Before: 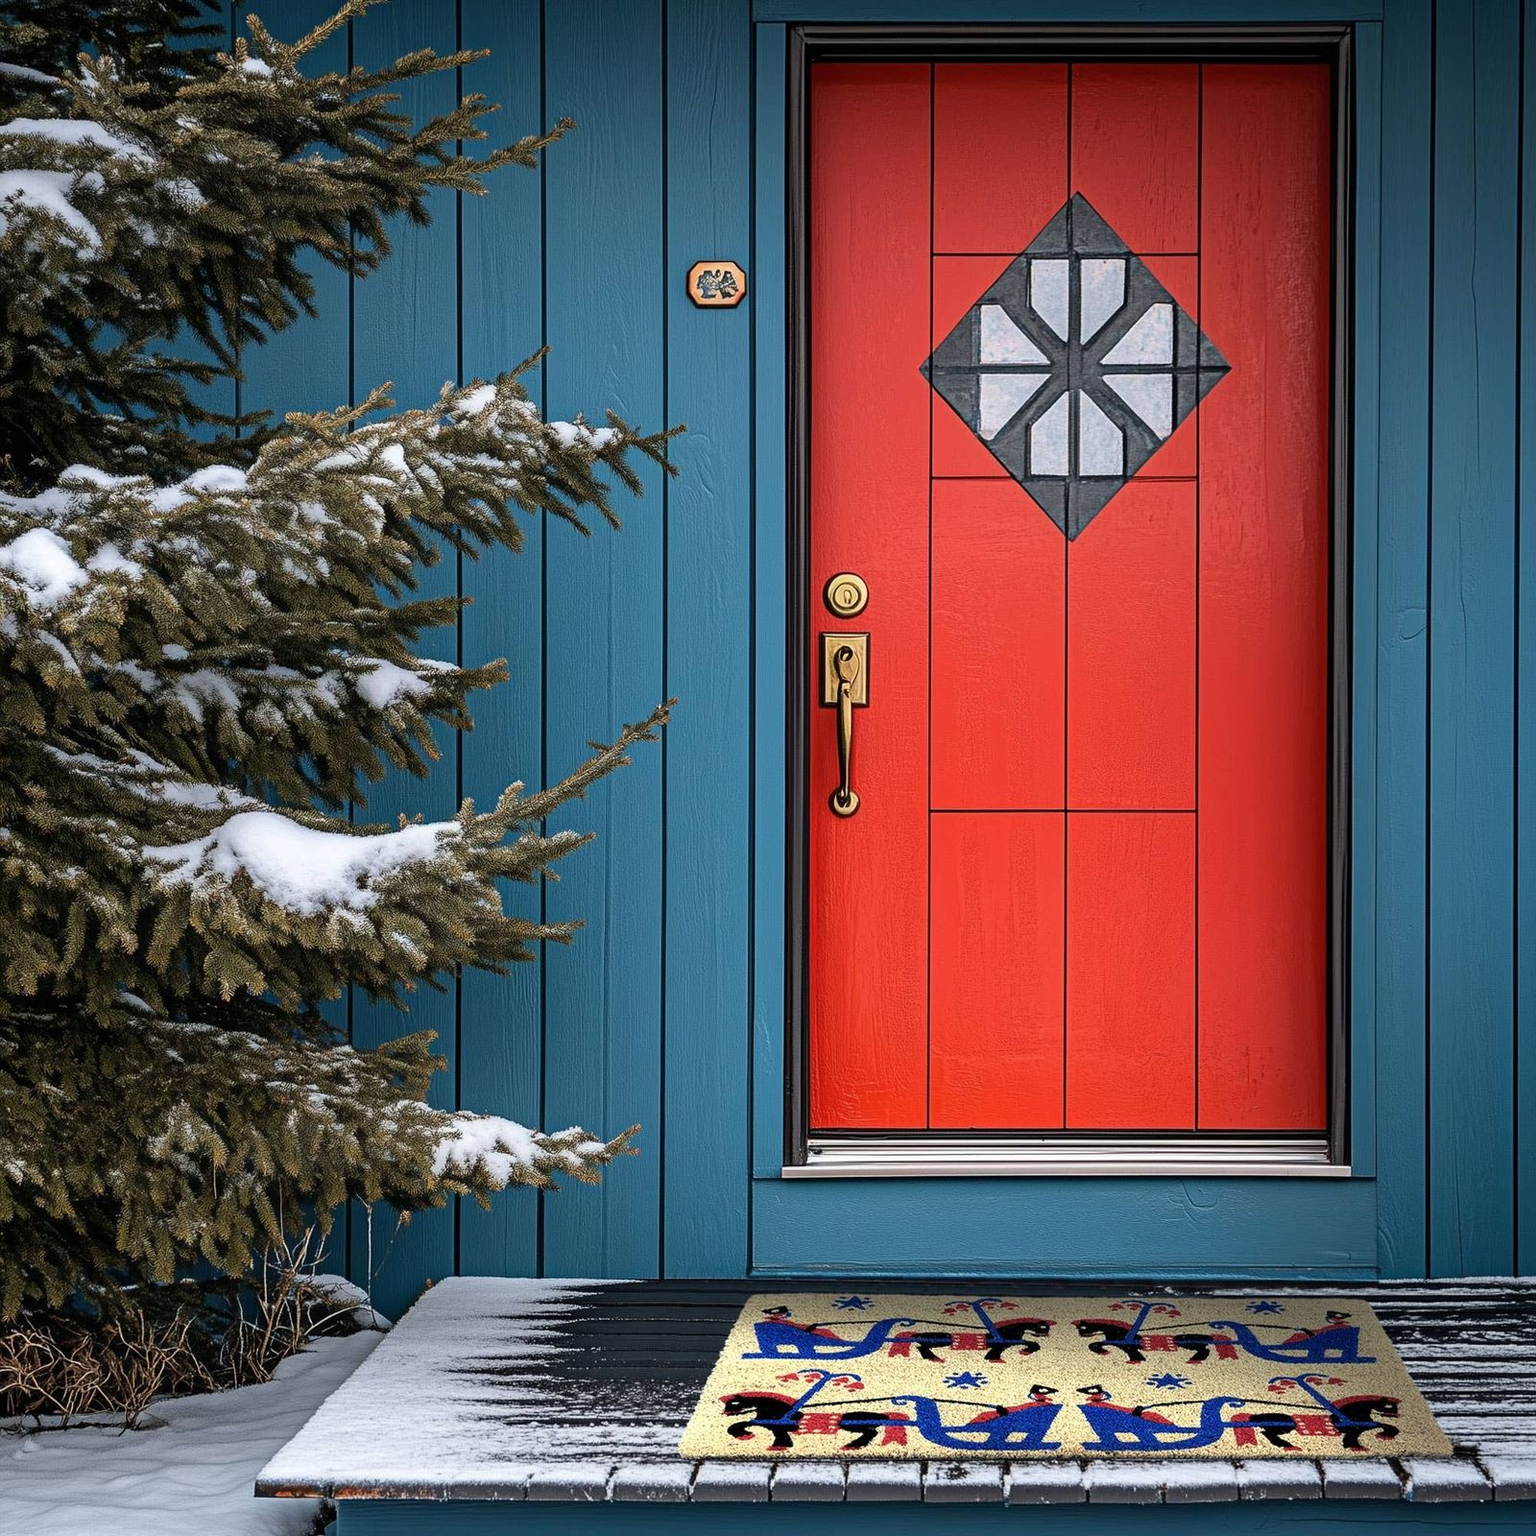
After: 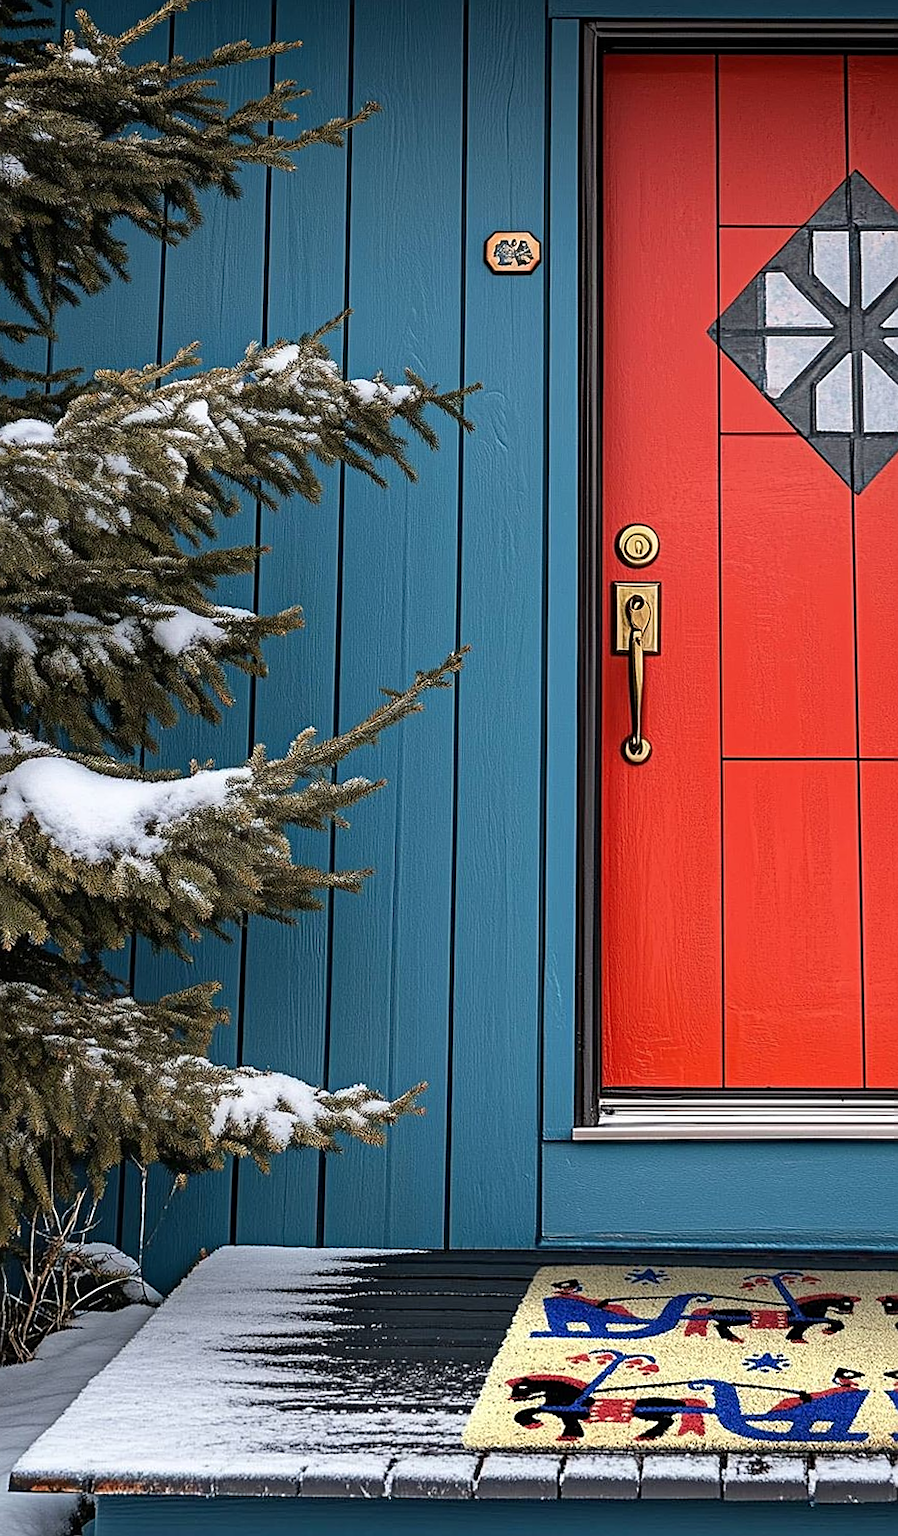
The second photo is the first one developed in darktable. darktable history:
crop: left 10.644%, right 26.528%
rotate and perspective: rotation 0.215°, lens shift (vertical) -0.139, crop left 0.069, crop right 0.939, crop top 0.002, crop bottom 0.996
sharpen: on, module defaults
